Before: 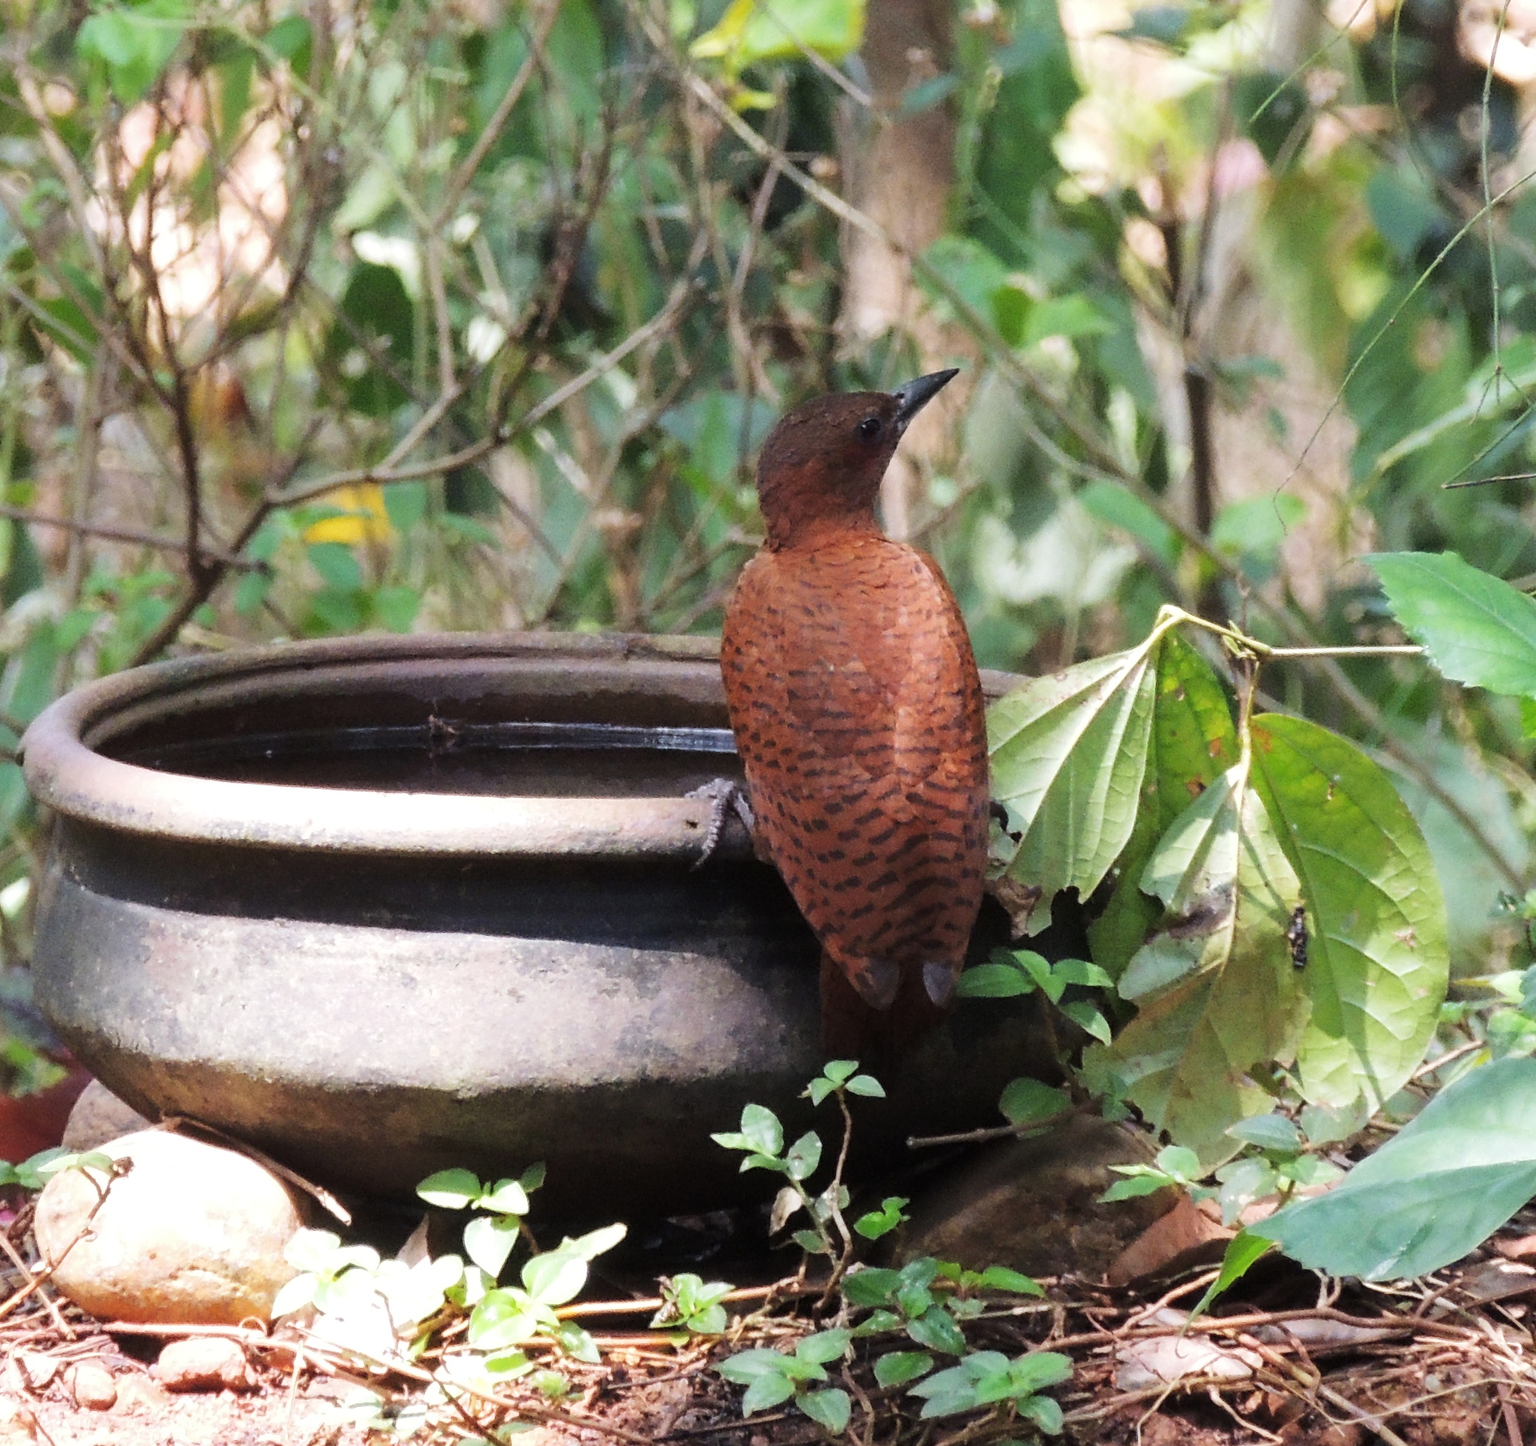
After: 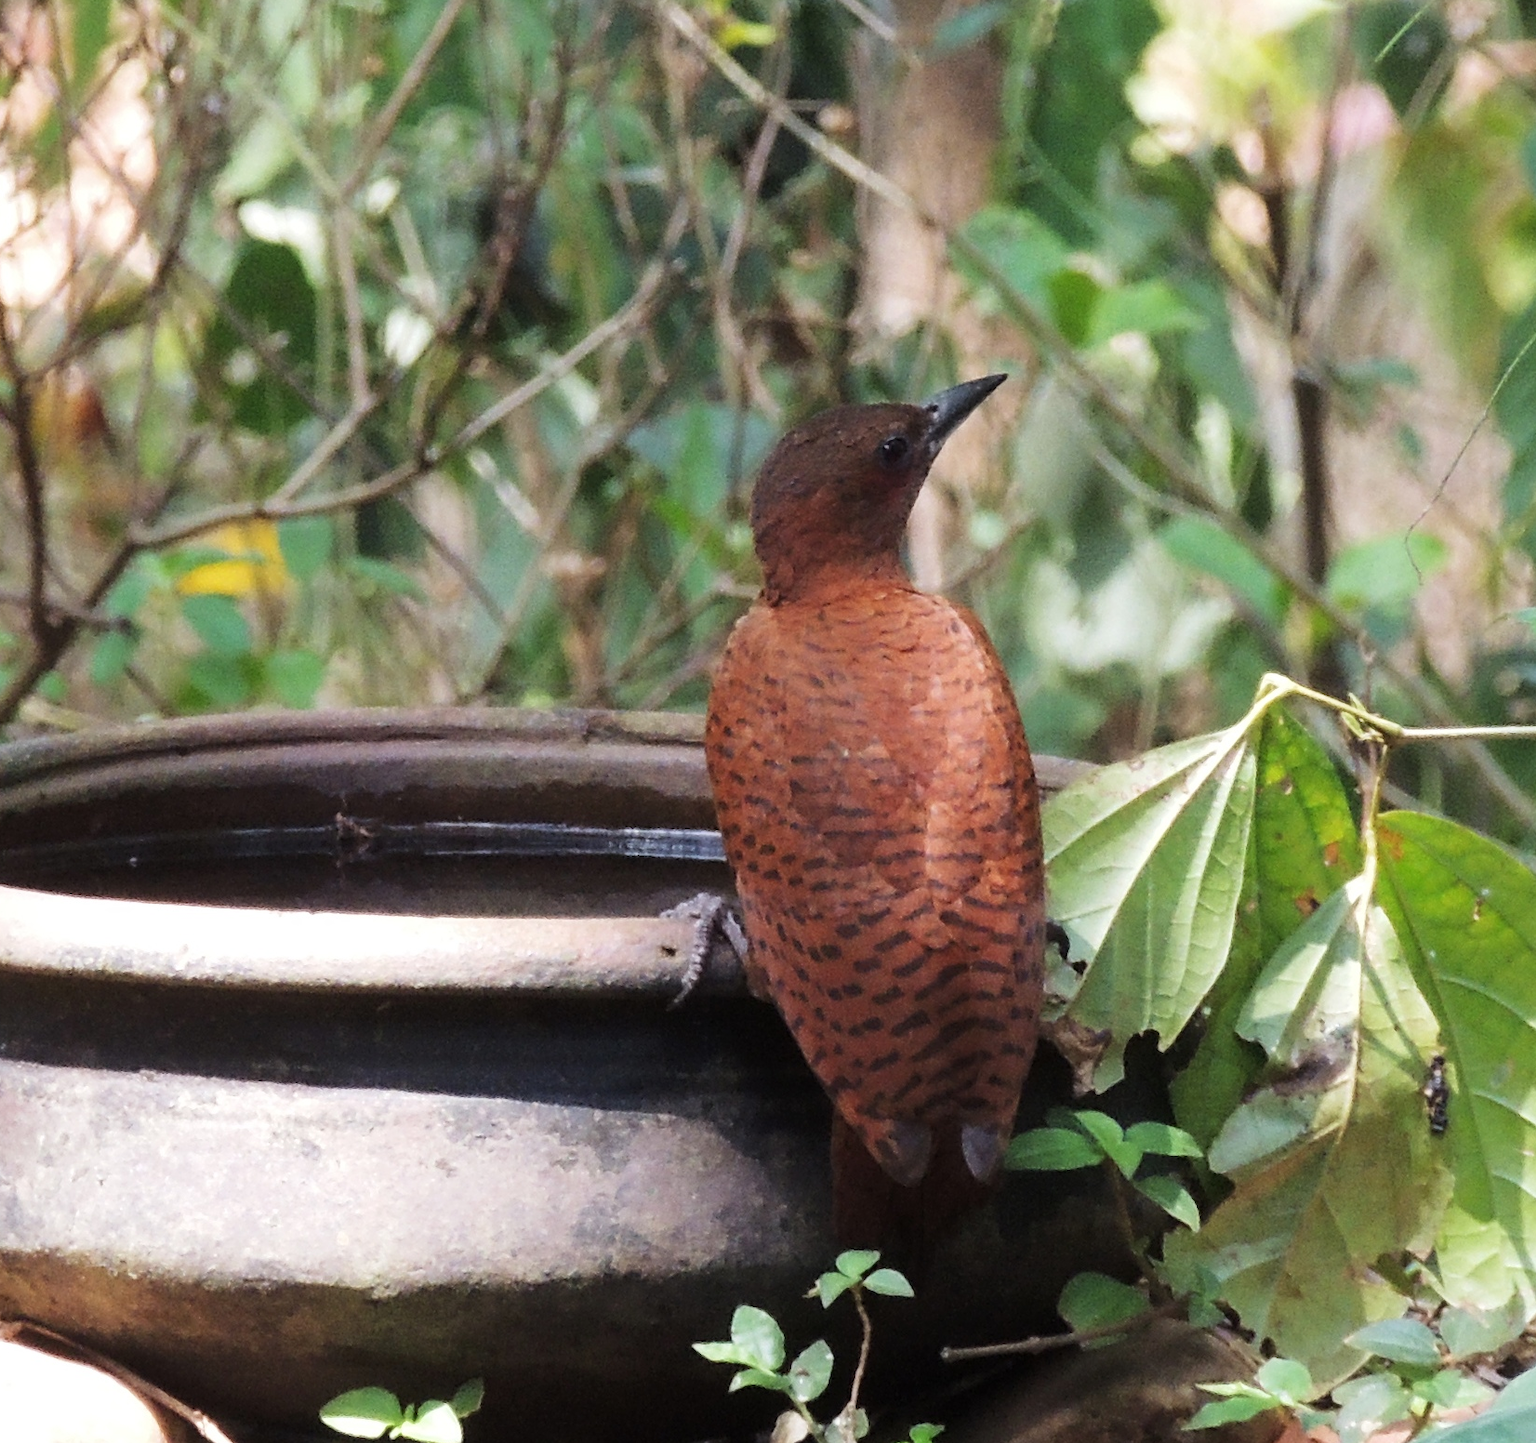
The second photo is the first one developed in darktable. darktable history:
crop and rotate: left 10.707%, top 5.083%, right 10.325%, bottom 16.108%
